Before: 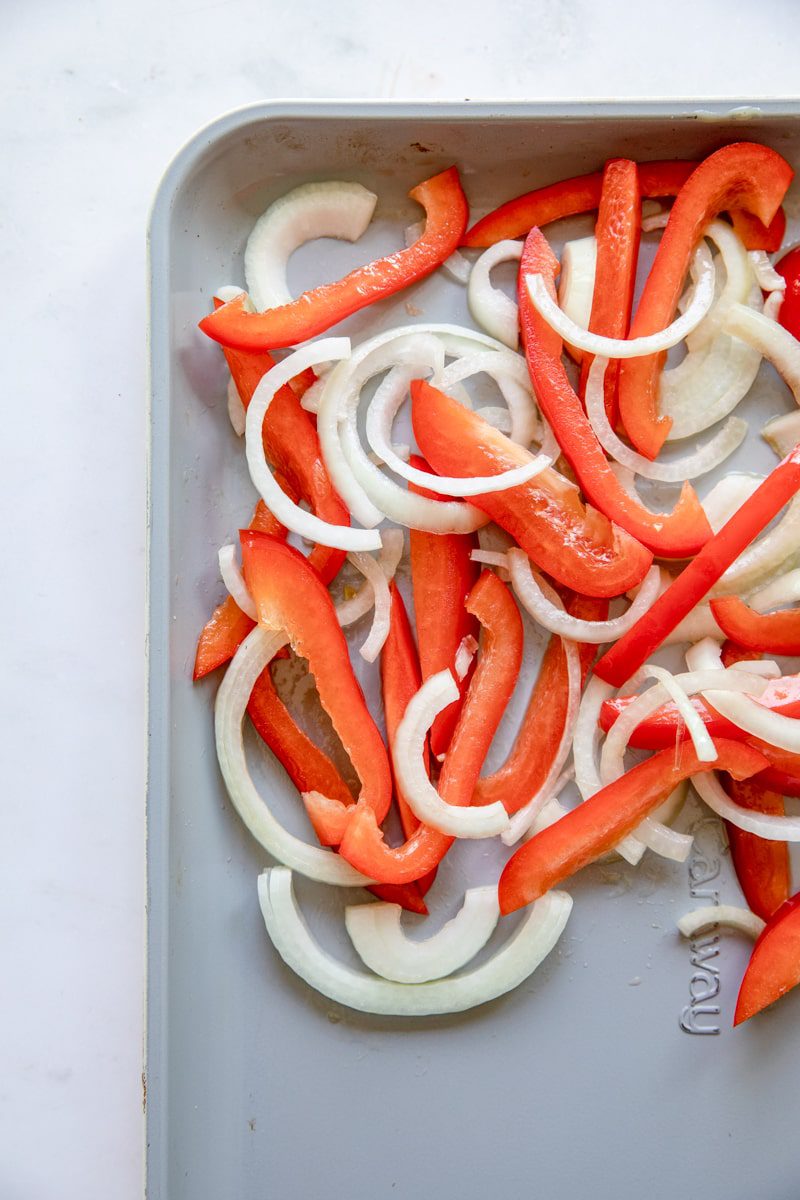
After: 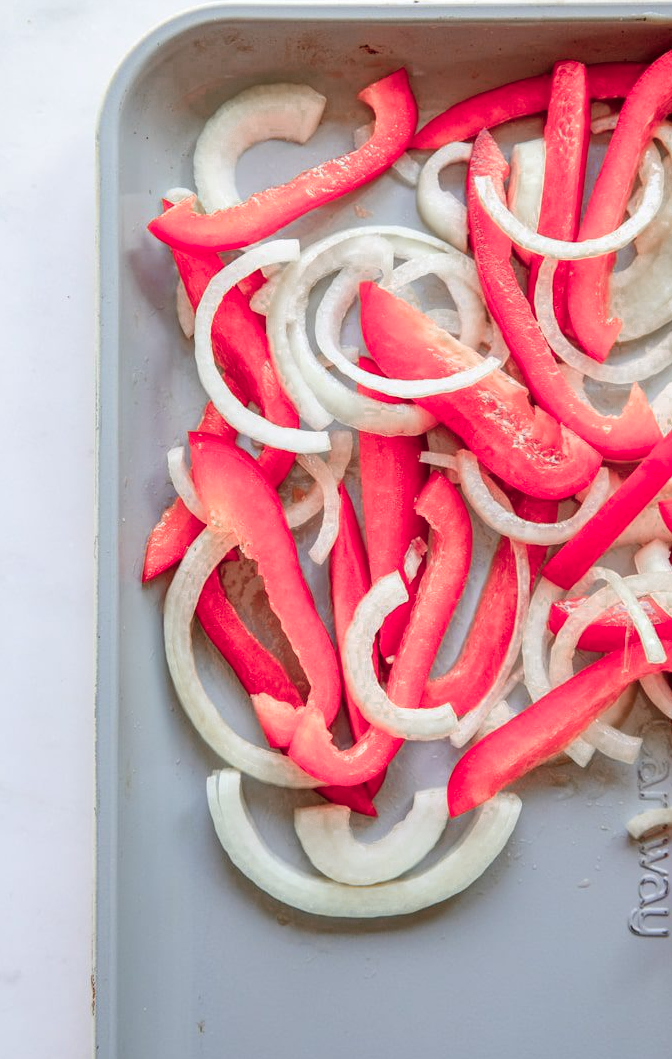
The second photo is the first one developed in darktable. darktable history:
crop: left 6.446%, top 8.188%, right 9.538%, bottom 3.548%
color zones: curves: ch0 [(0.006, 0.385) (0.143, 0.563) (0.243, 0.321) (0.352, 0.464) (0.516, 0.456) (0.625, 0.5) (0.75, 0.5) (0.875, 0.5)]; ch1 [(0, 0.5) (0.134, 0.504) (0.246, 0.463) (0.421, 0.515) (0.5, 0.56) (0.625, 0.5) (0.75, 0.5) (0.875, 0.5)]; ch2 [(0, 0.5) (0.131, 0.426) (0.307, 0.289) (0.38, 0.188) (0.513, 0.216) (0.625, 0.548) (0.75, 0.468) (0.838, 0.396) (0.971, 0.311)]
